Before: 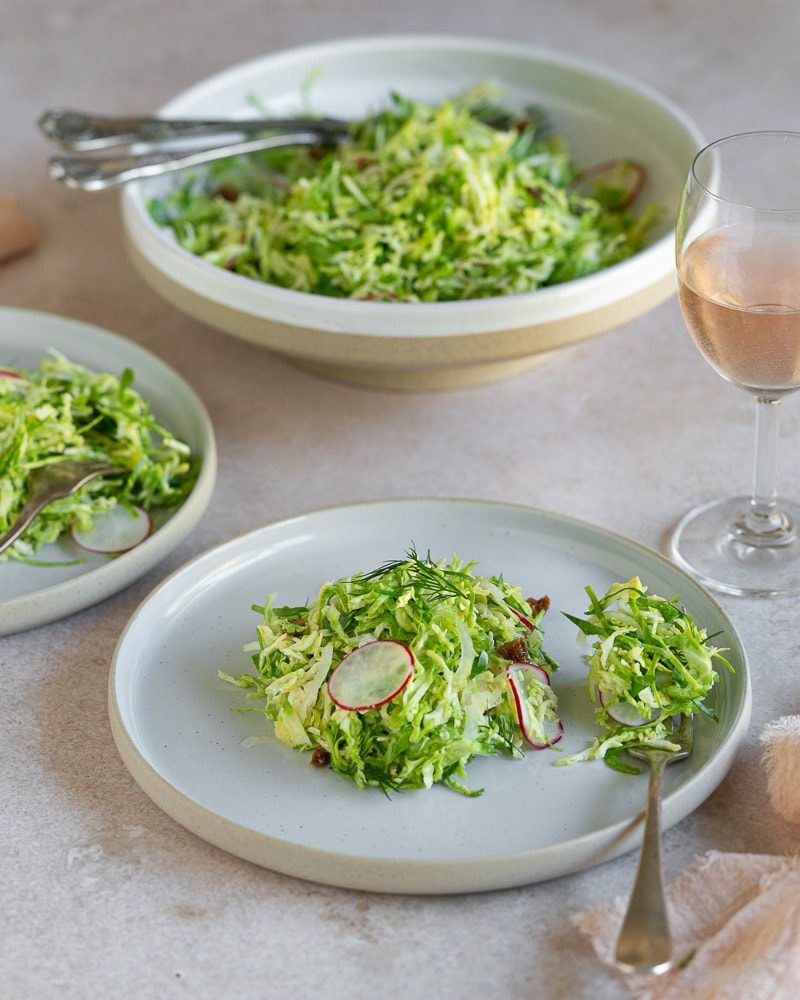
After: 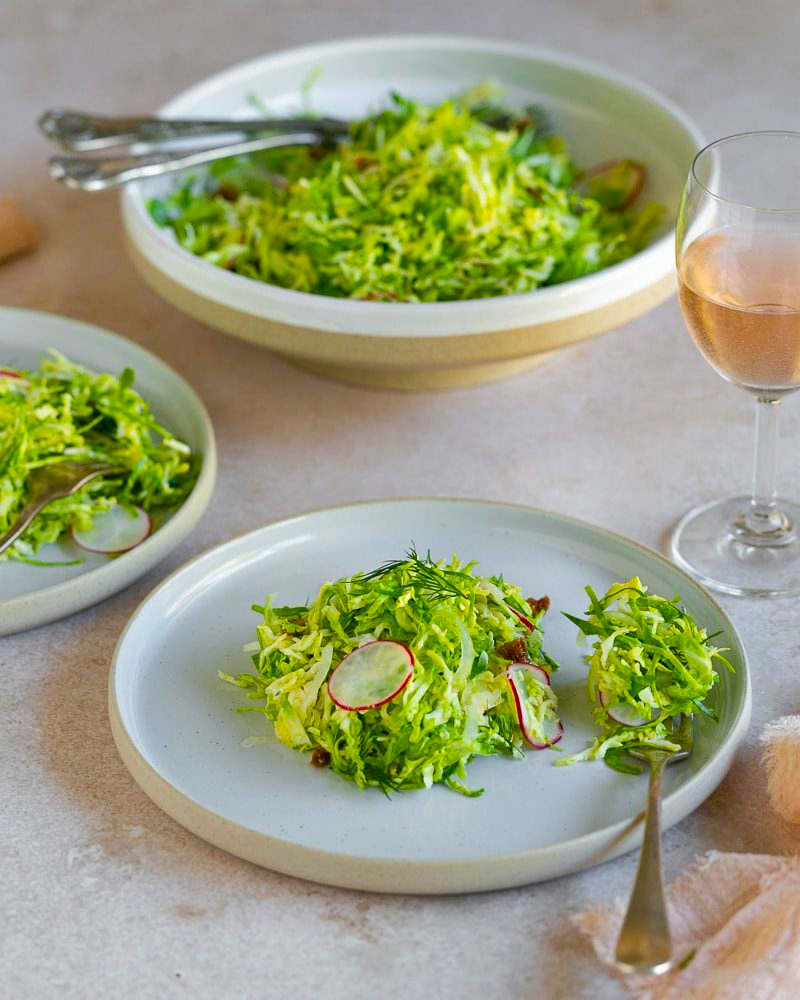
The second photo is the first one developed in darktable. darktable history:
tone equalizer: edges refinement/feathering 500, mask exposure compensation -1.57 EV, preserve details no
color balance rgb: linear chroma grading › global chroma 15.501%, perceptual saturation grading › global saturation 29.685%
